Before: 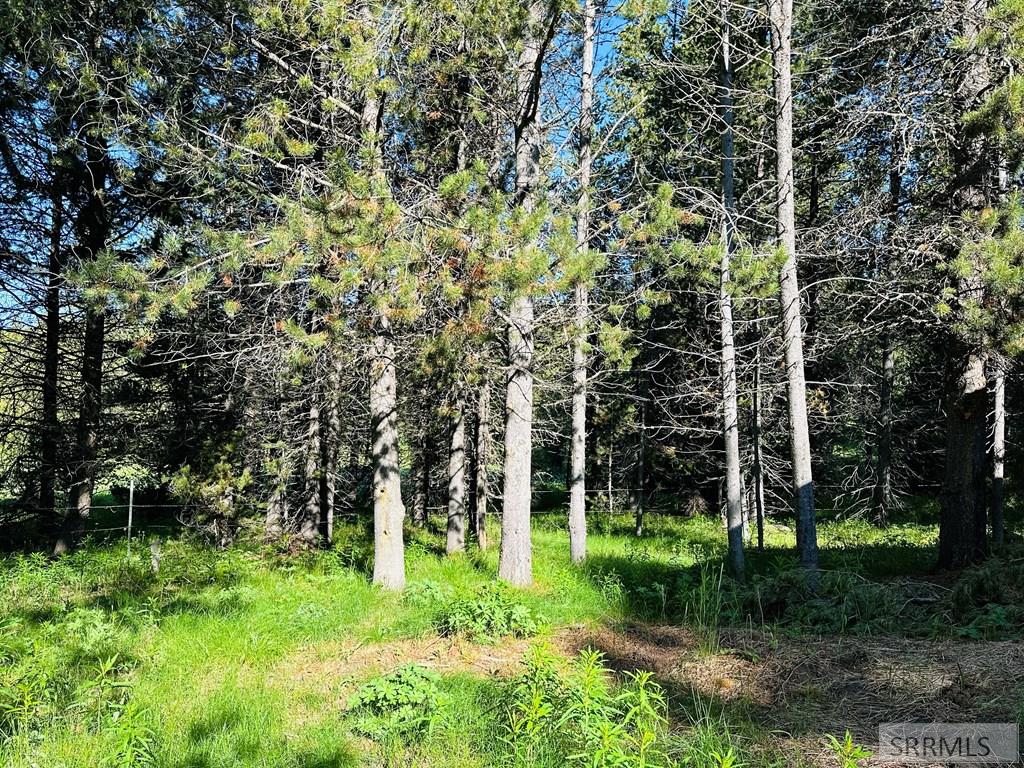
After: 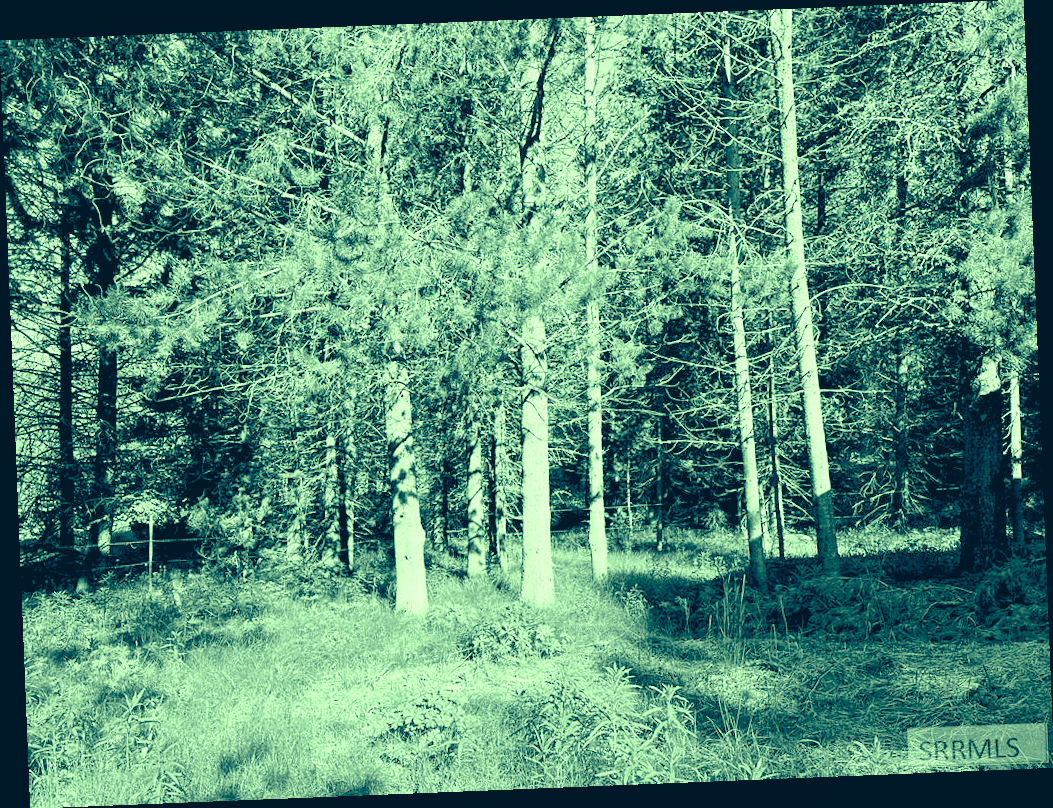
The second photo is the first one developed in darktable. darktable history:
rotate and perspective: rotation -2.29°, automatic cropping off
color calibration: output gray [0.253, 0.26, 0.487, 0], gray › normalize channels true, illuminant same as pipeline (D50), adaptation XYZ, x 0.346, y 0.359, gamut compression 0
rgb levels: preserve colors sum RGB, levels [[0.038, 0.433, 0.934], [0, 0.5, 1], [0, 0.5, 1]]
color balance rgb: perceptual saturation grading › global saturation 35%, perceptual saturation grading › highlights -25%, perceptual saturation grading › shadows 50%
exposure: black level correction 0, exposure 1.2 EV, compensate exposure bias true, compensate highlight preservation false
local contrast: highlights 100%, shadows 100%, detail 120%, midtone range 0.2
color correction: highlights a* -15.58, highlights b* 40, shadows a* -40, shadows b* -26.18
color balance: lift [1.003, 0.993, 1.001, 1.007], gamma [1.018, 1.072, 0.959, 0.928], gain [0.974, 0.873, 1.031, 1.127]
